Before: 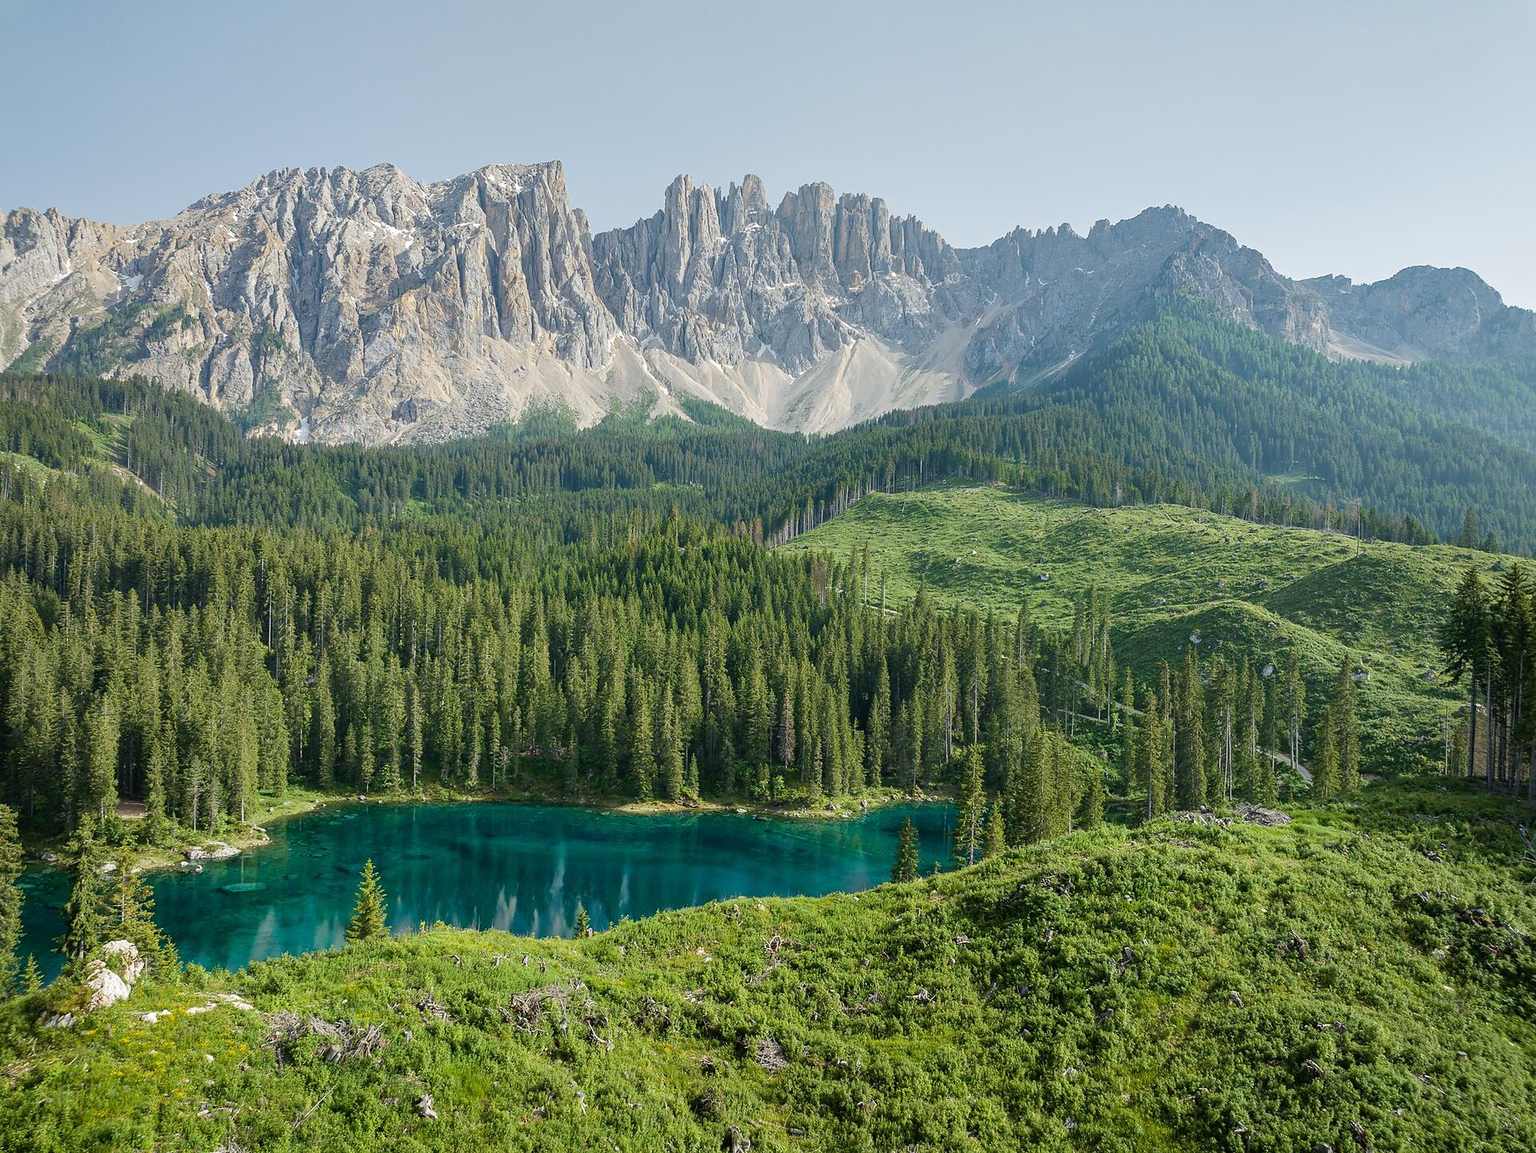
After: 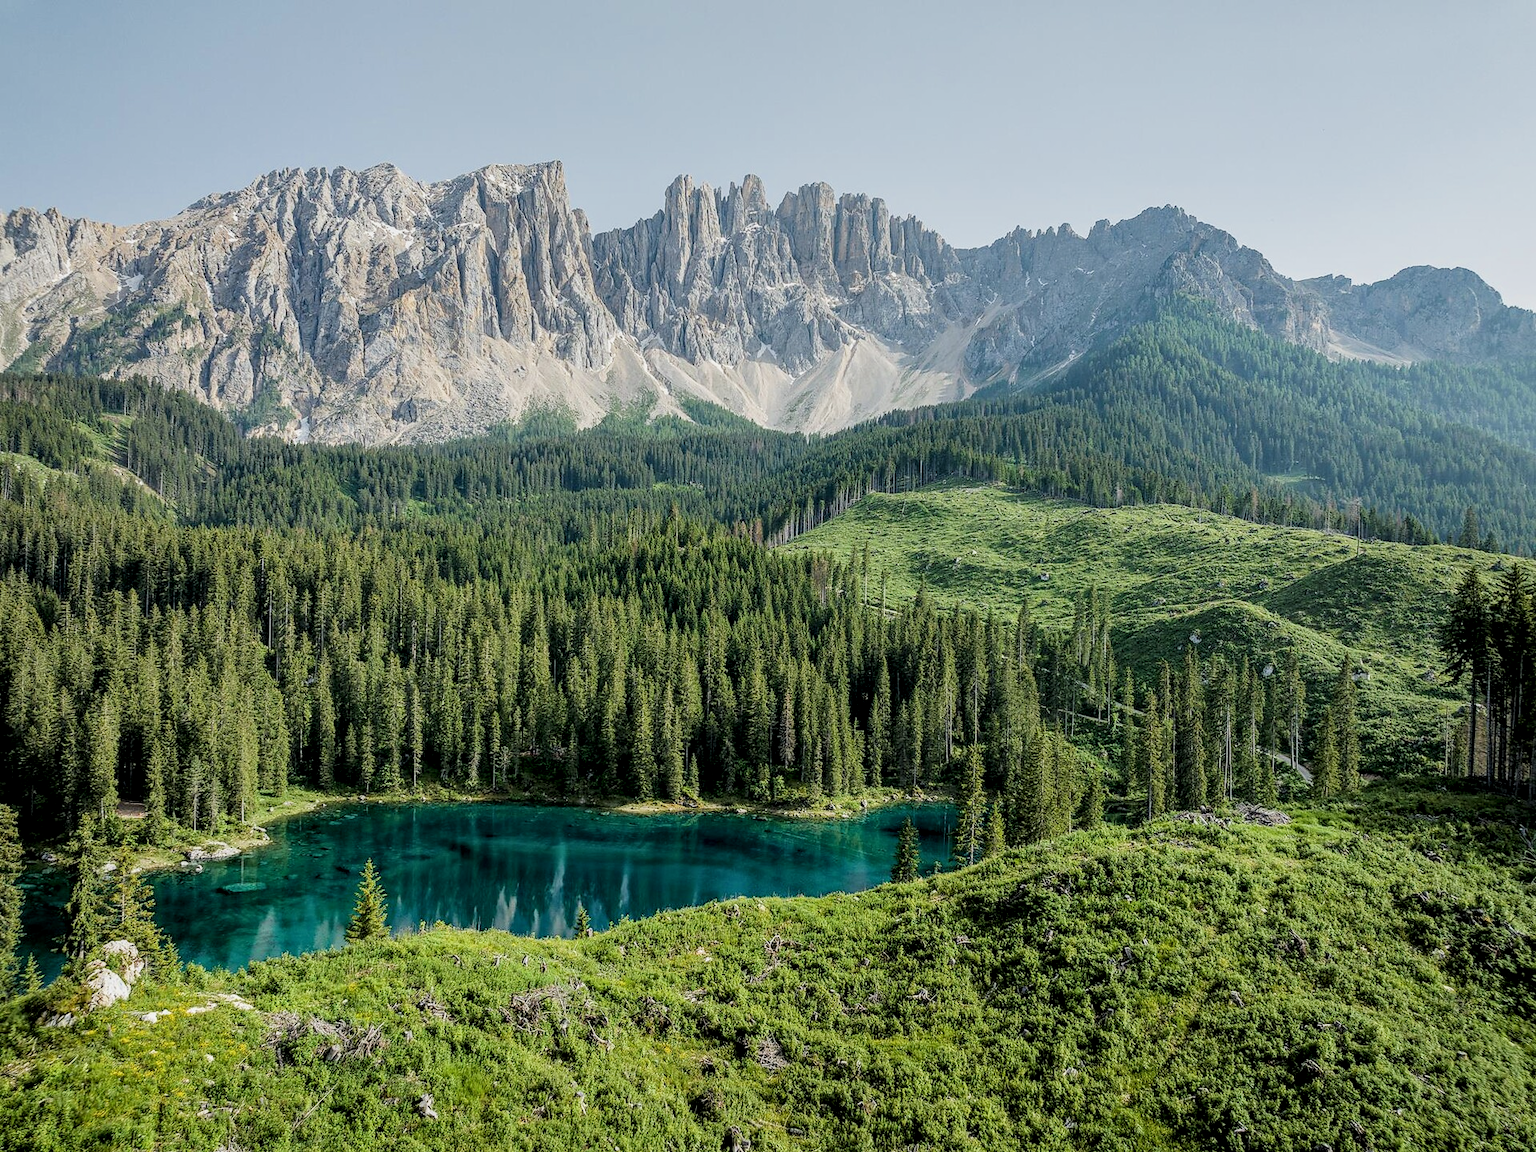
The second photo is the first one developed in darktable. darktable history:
local contrast: detail 130%
filmic rgb: black relative exposure -7.99 EV, white relative exposure 4.06 EV, threshold 3.02 EV, hardness 4.17, latitude 49.28%, contrast 1.101, enable highlight reconstruction true
